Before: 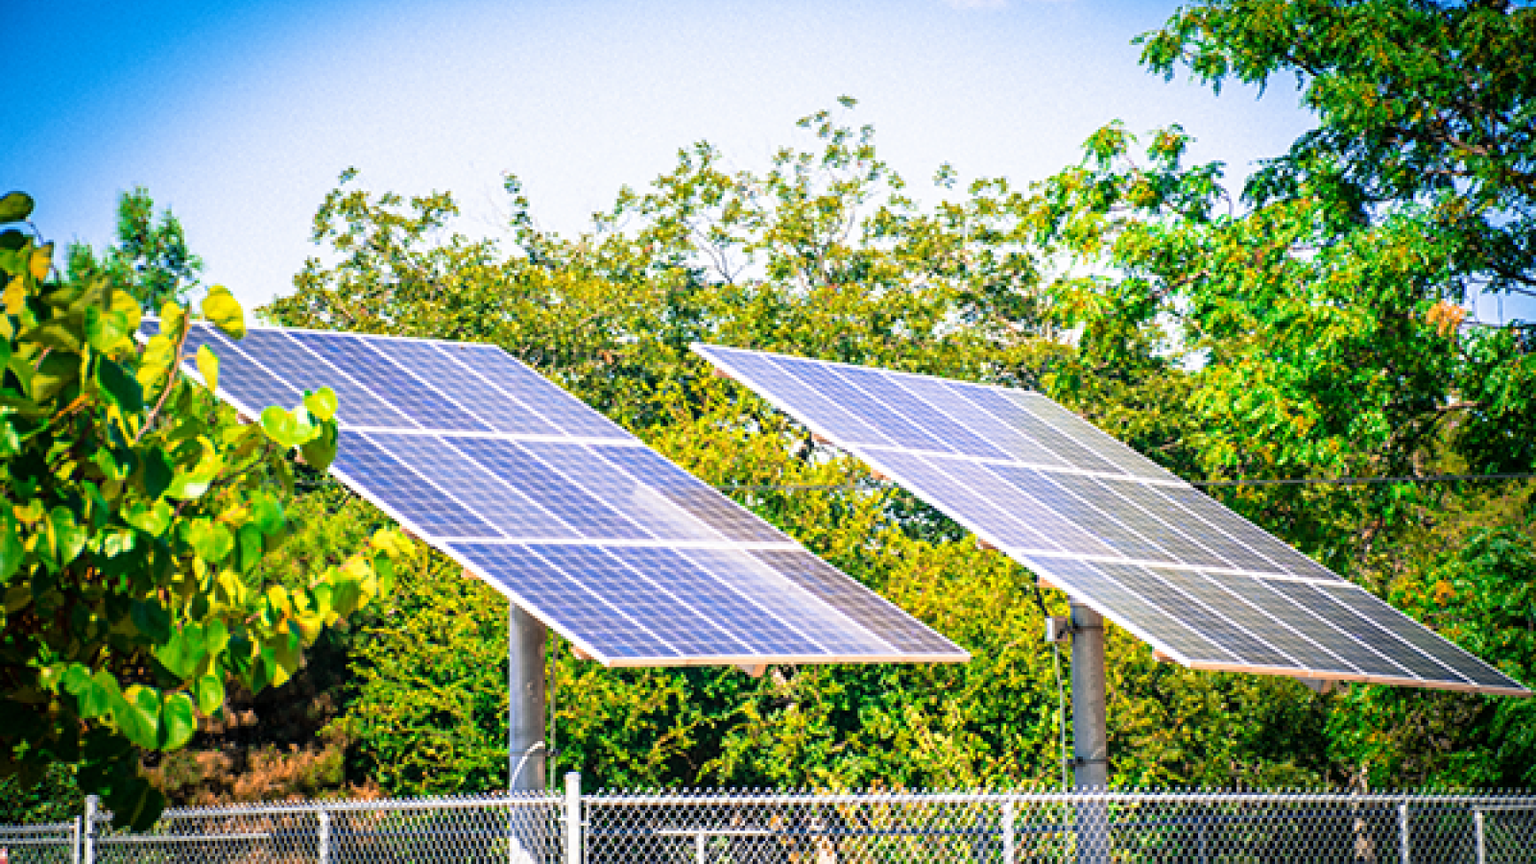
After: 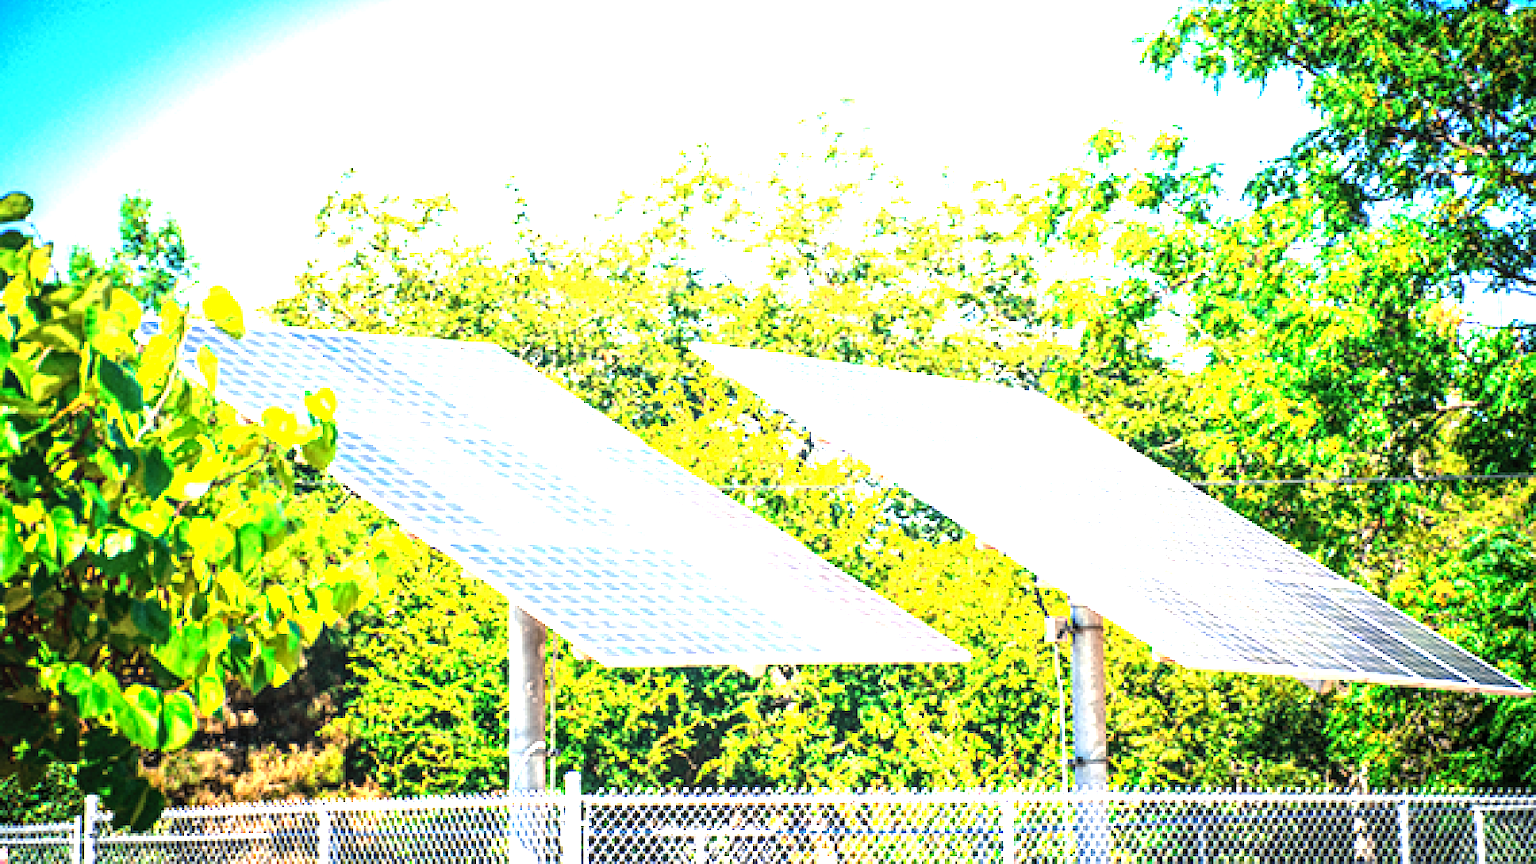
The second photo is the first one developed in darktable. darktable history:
exposure: black level correction 0, exposure 1.5 EV, compensate exposure bias true, compensate highlight preservation false
tone equalizer: -8 EV -0.417 EV, -7 EV -0.389 EV, -6 EV -0.333 EV, -5 EV -0.222 EV, -3 EV 0.222 EV, -2 EV 0.333 EV, -1 EV 0.389 EV, +0 EV 0.417 EV, edges refinement/feathering 500, mask exposure compensation -1.57 EV, preserve details no
local contrast: detail 130%
